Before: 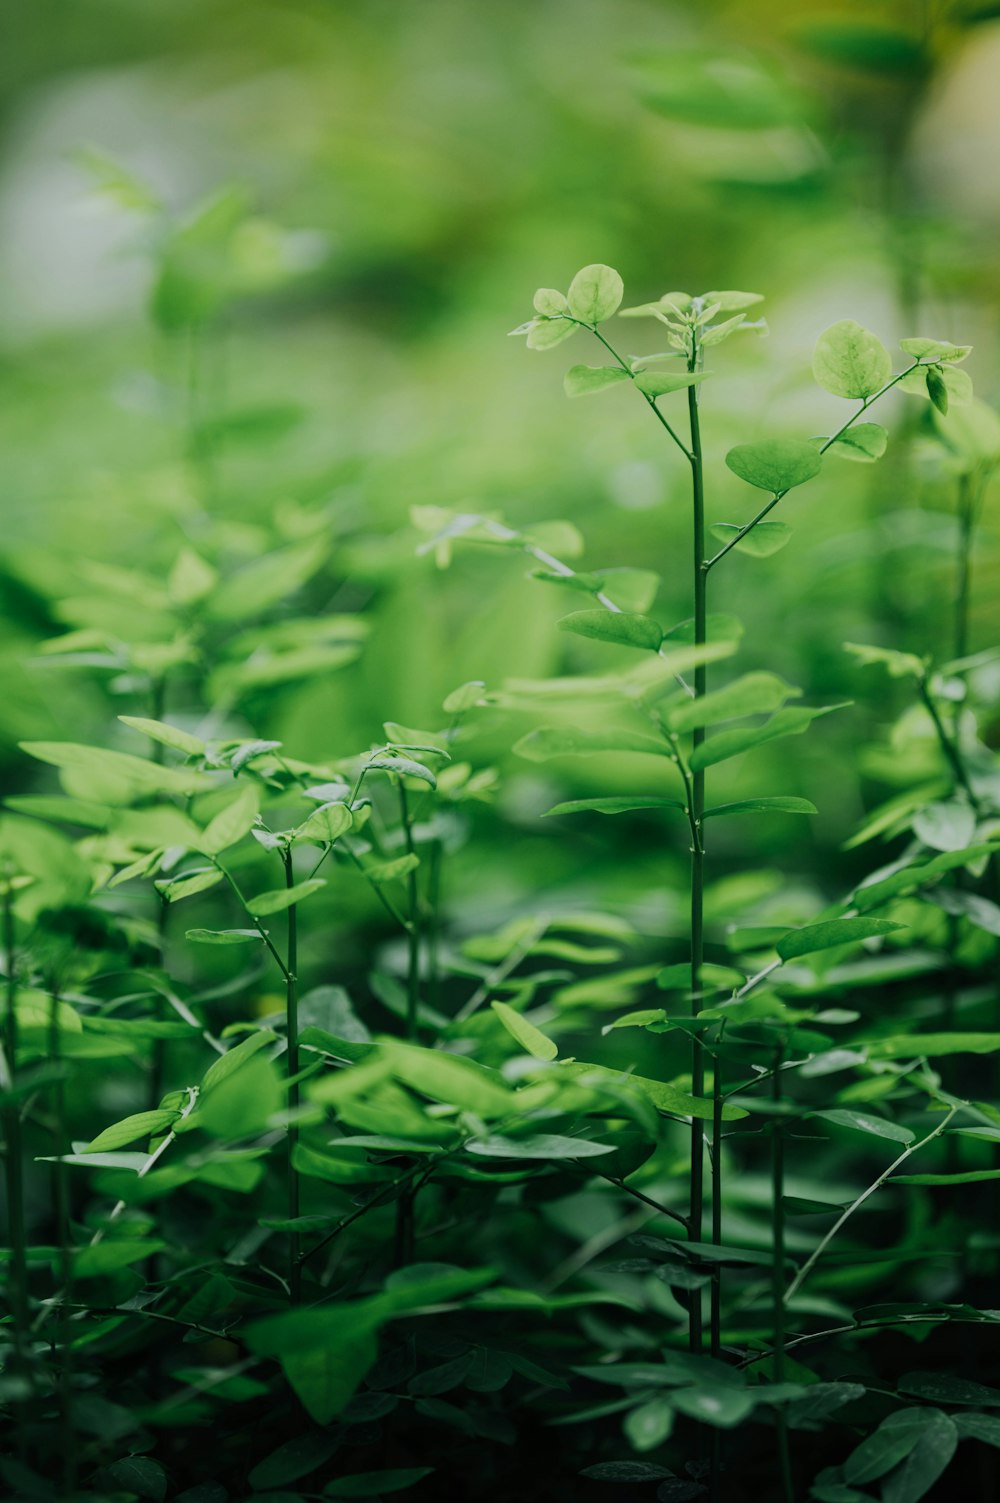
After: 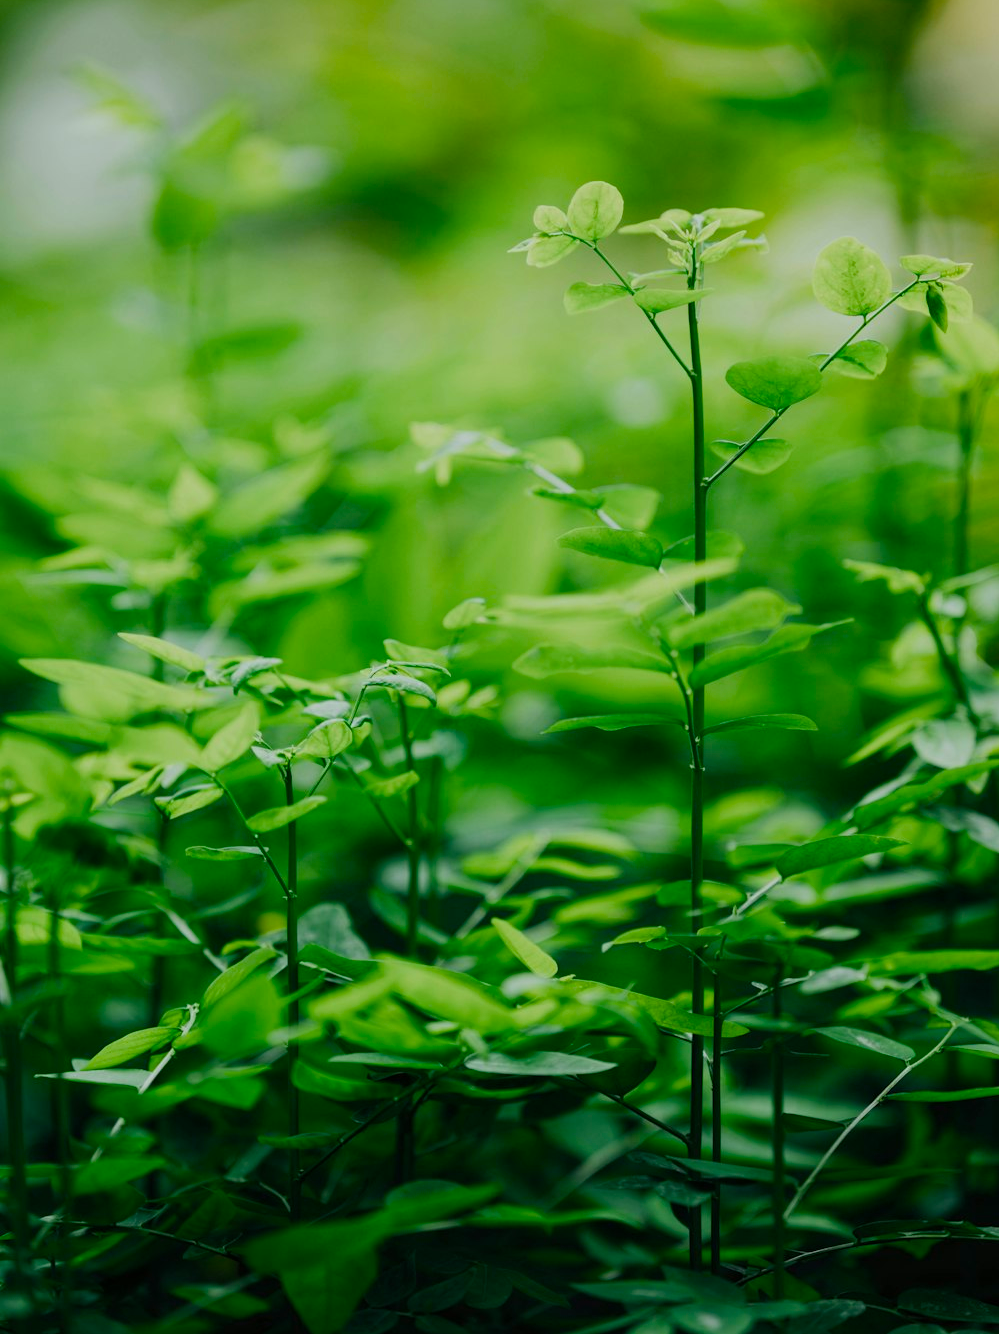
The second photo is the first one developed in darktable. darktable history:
crop and rotate: top 5.577%, bottom 5.659%
color balance rgb: linear chroma grading › shadows -9.93%, linear chroma grading › global chroma 20.192%, perceptual saturation grading › global saturation 20%, perceptual saturation grading › highlights -25.207%, perceptual saturation grading › shadows 25.903%
